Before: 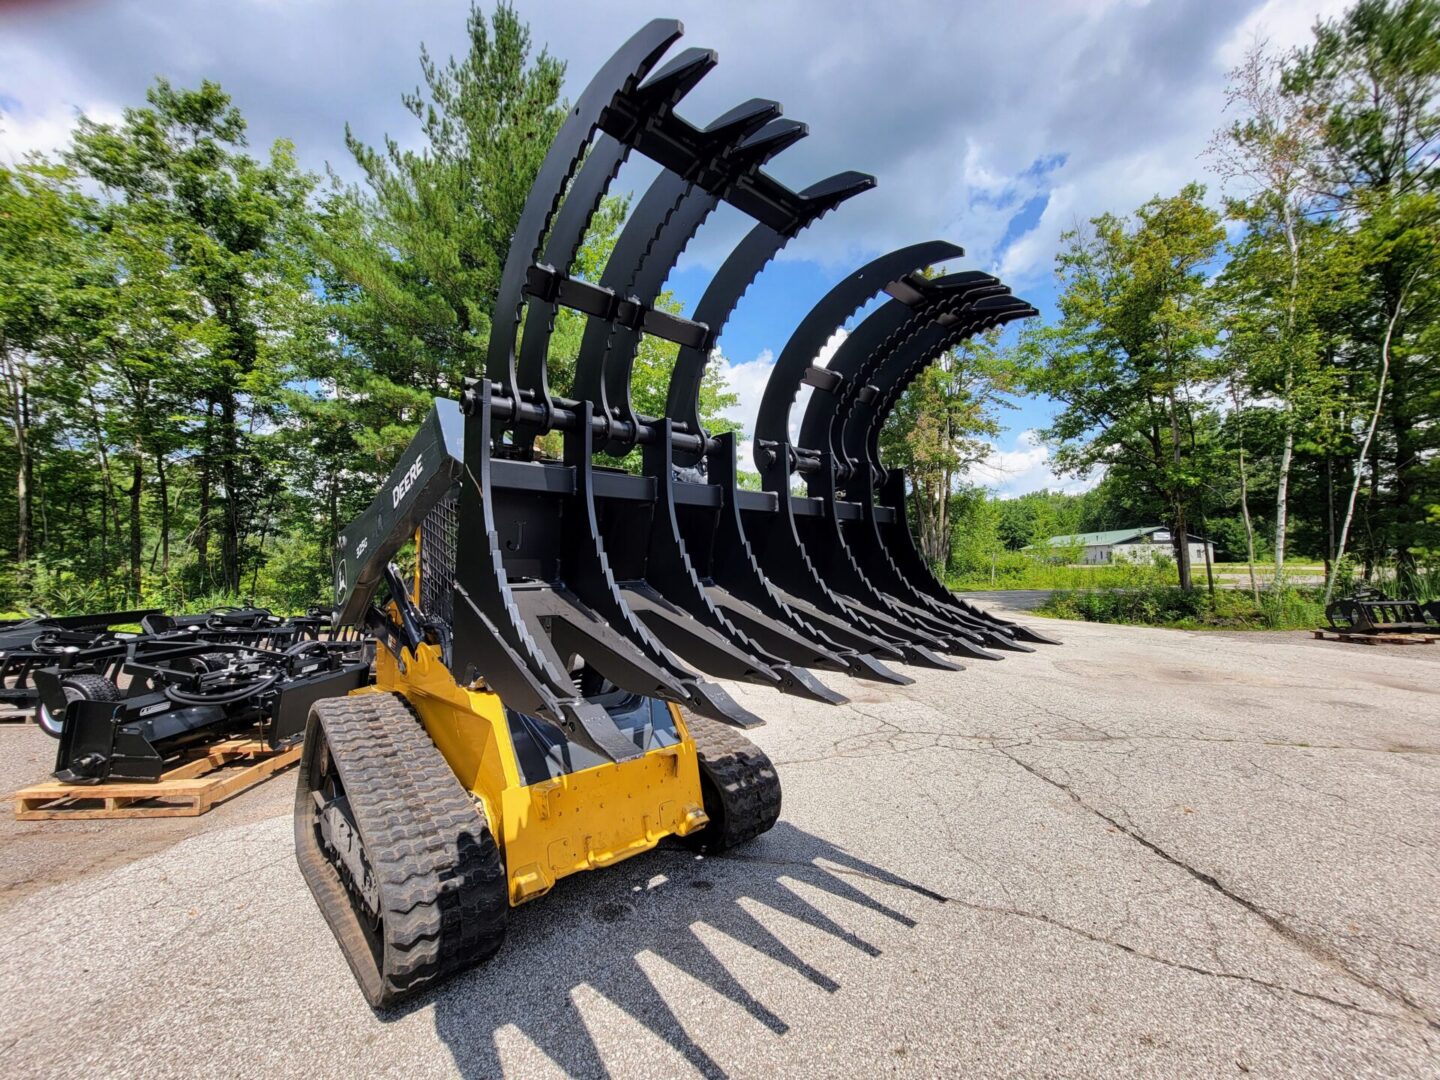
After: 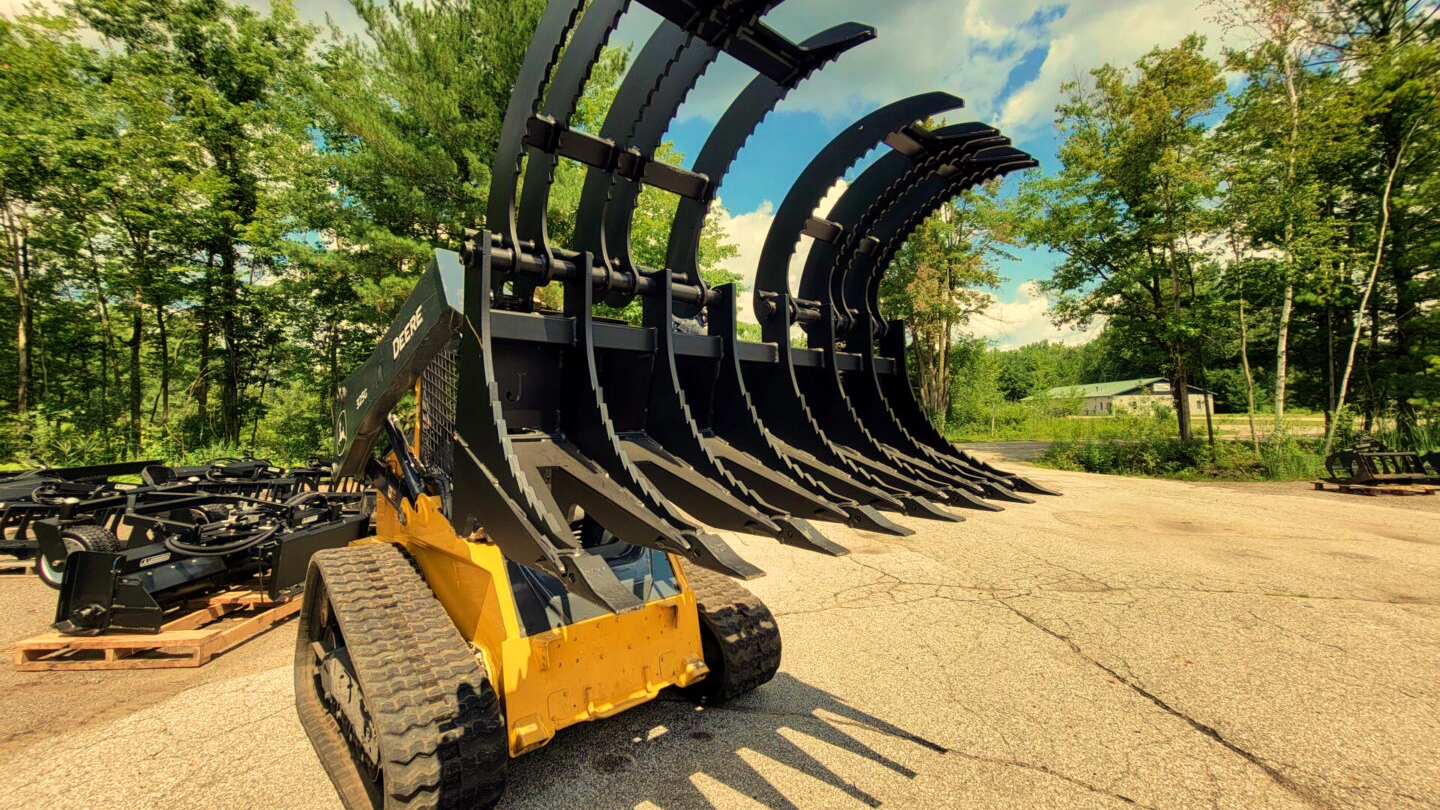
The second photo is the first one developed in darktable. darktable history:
white balance: red 1.08, blue 0.791
velvia: strength 45%
crop: top 13.819%, bottom 11.169%
